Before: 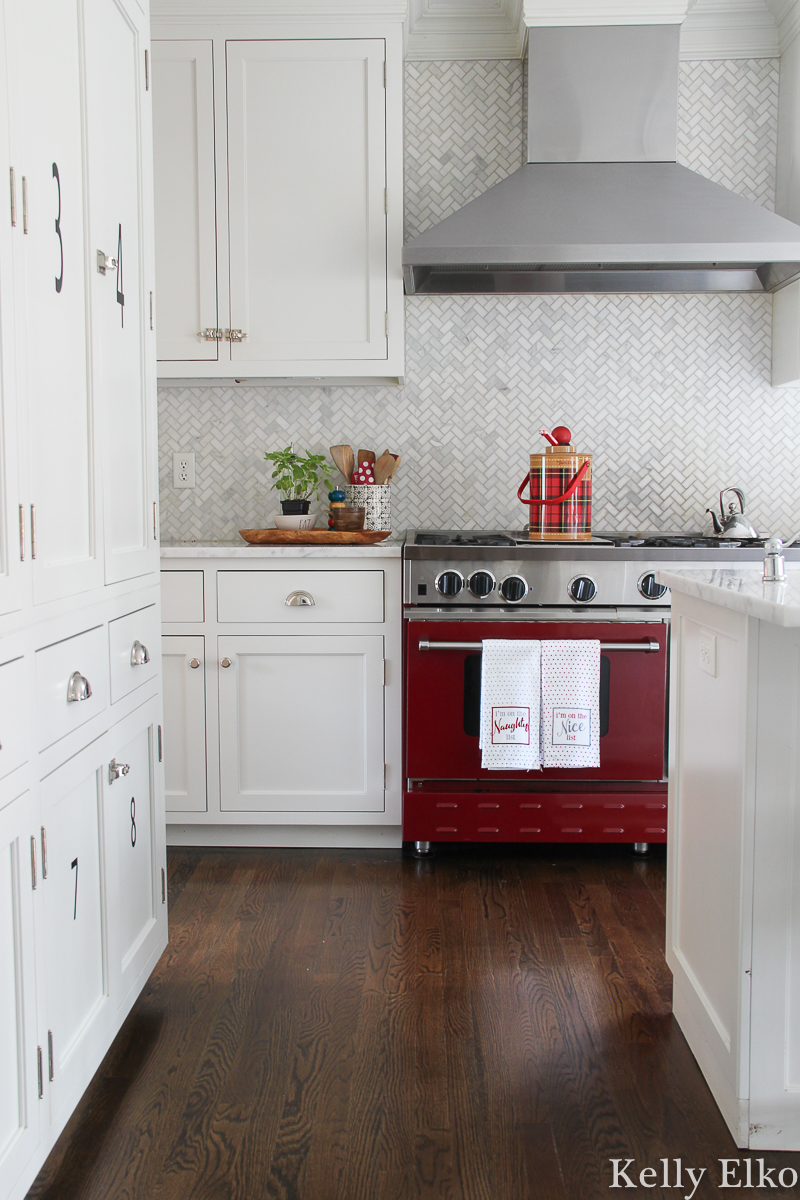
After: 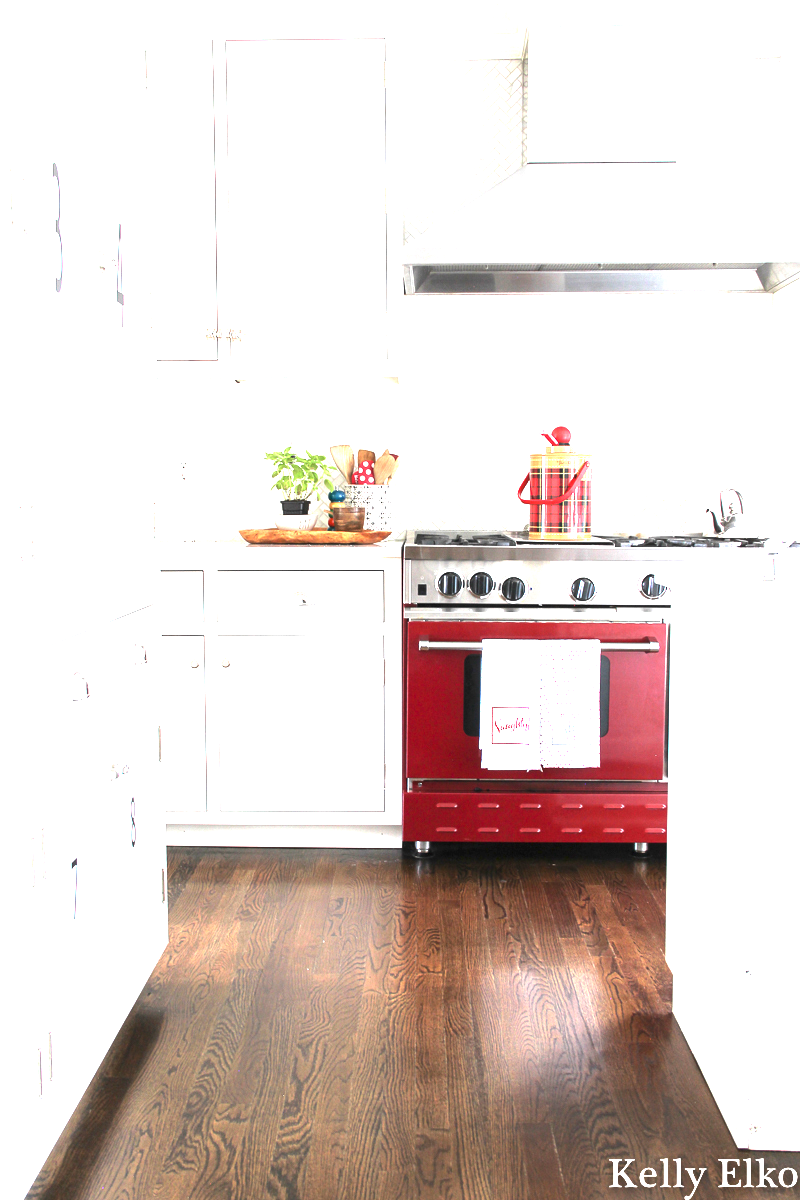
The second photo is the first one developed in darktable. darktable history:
tone equalizer: -8 EV -0.417 EV, -7 EV -0.389 EV, -6 EV -0.333 EV, -5 EV -0.222 EV, -3 EV 0.222 EV, -2 EV 0.333 EV, -1 EV 0.389 EV, +0 EV 0.417 EV, edges refinement/feathering 500, mask exposure compensation -1.57 EV, preserve details no
exposure: exposure 2 EV, compensate exposure bias true, compensate highlight preservation false
